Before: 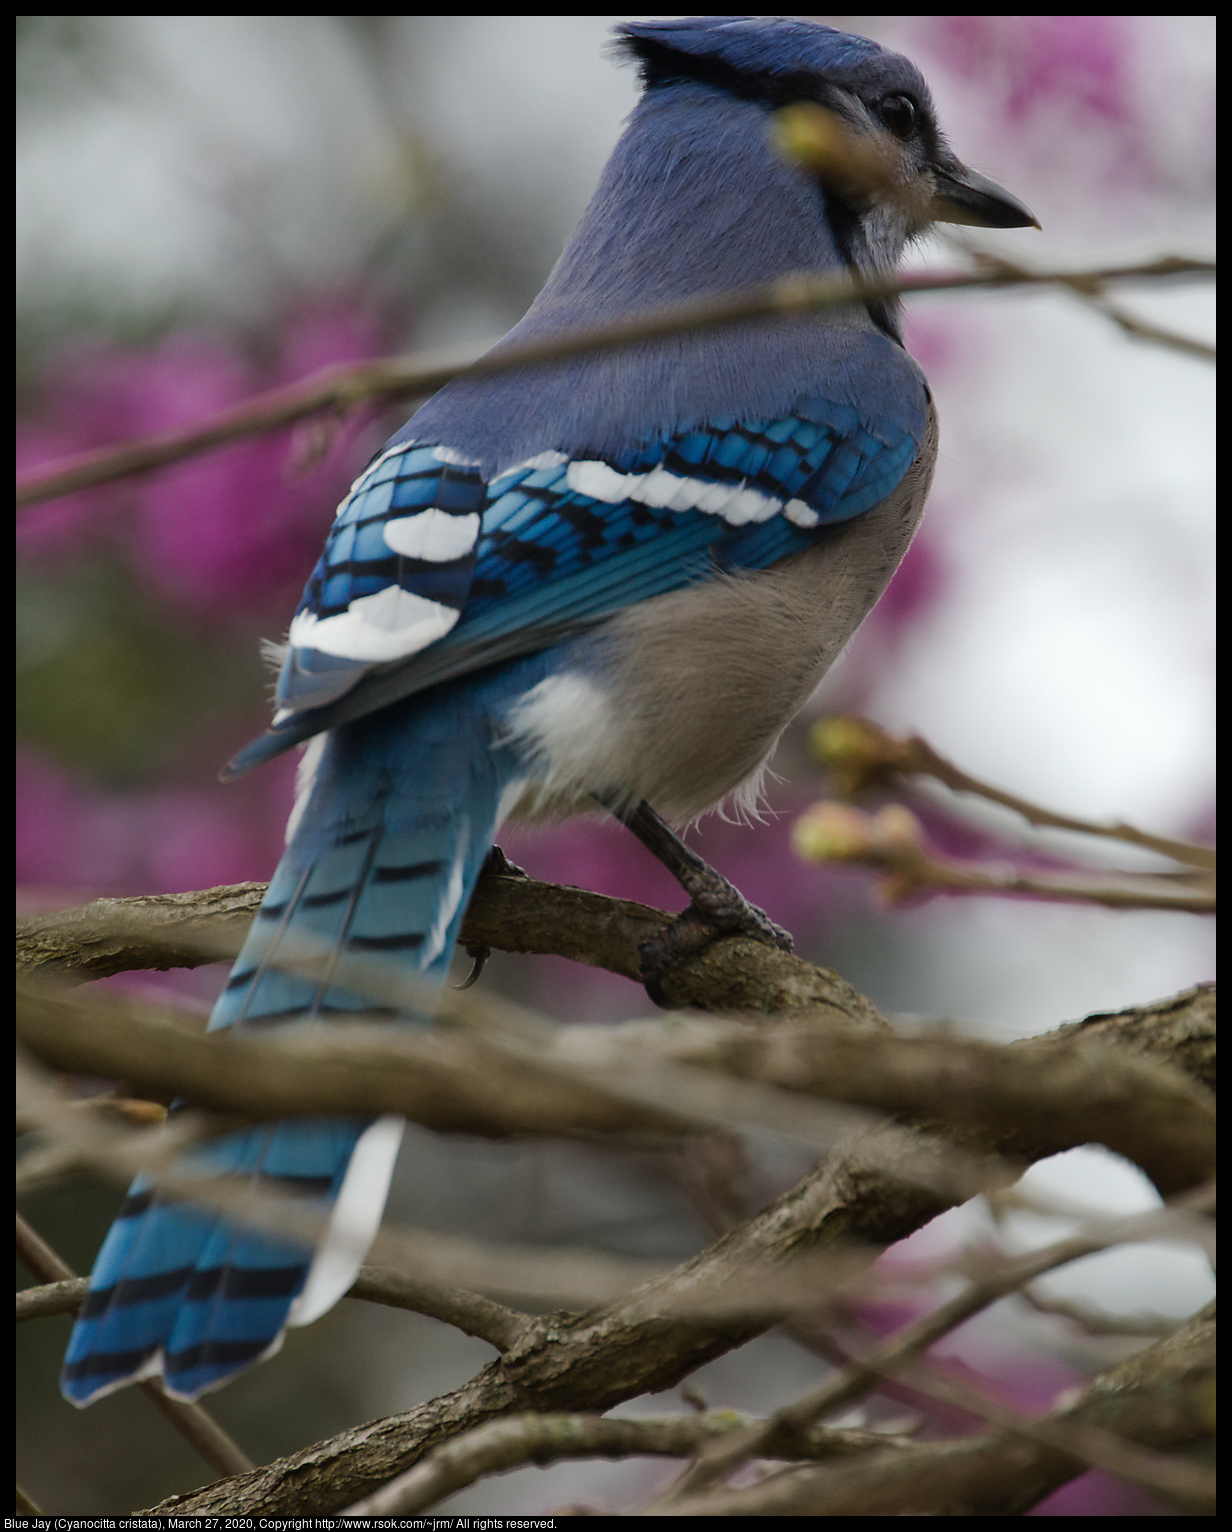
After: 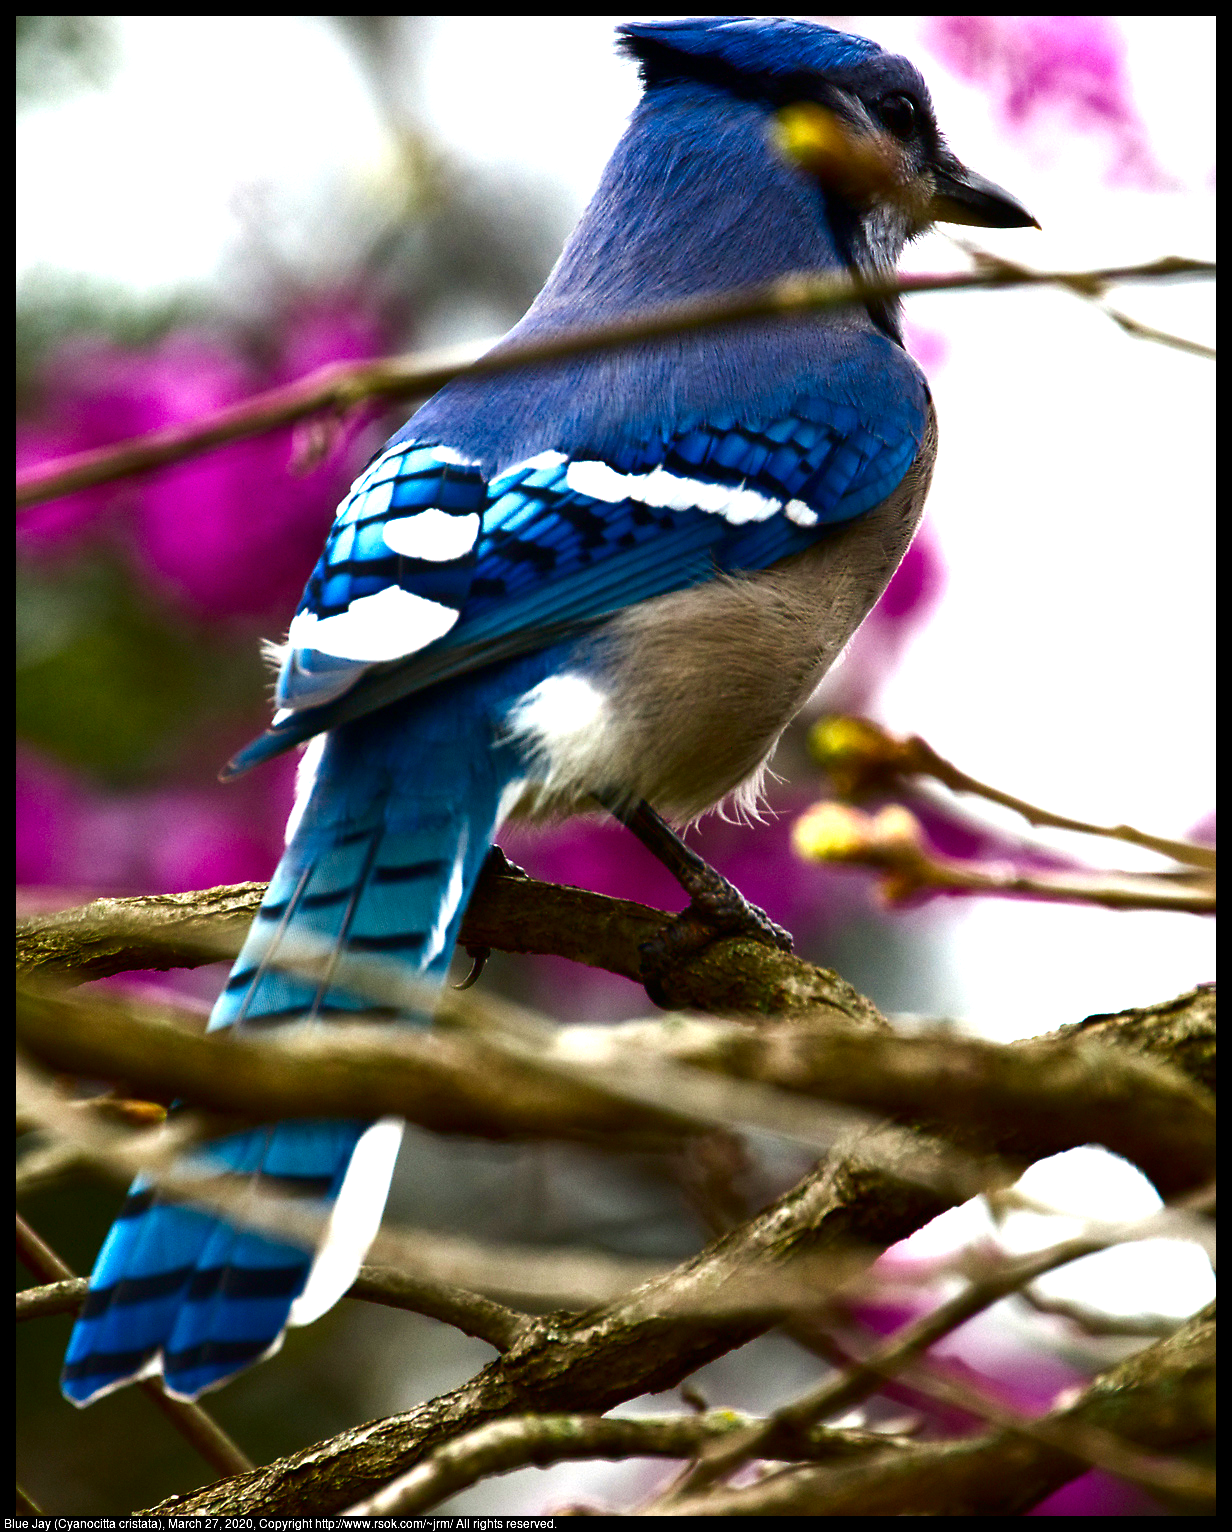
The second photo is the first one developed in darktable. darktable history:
contrast brightness saturation: contrast 0.22, brightness -0.187, saturation 0.243
levels: white 99.91%, levels [0, 0.281, 0.562]
